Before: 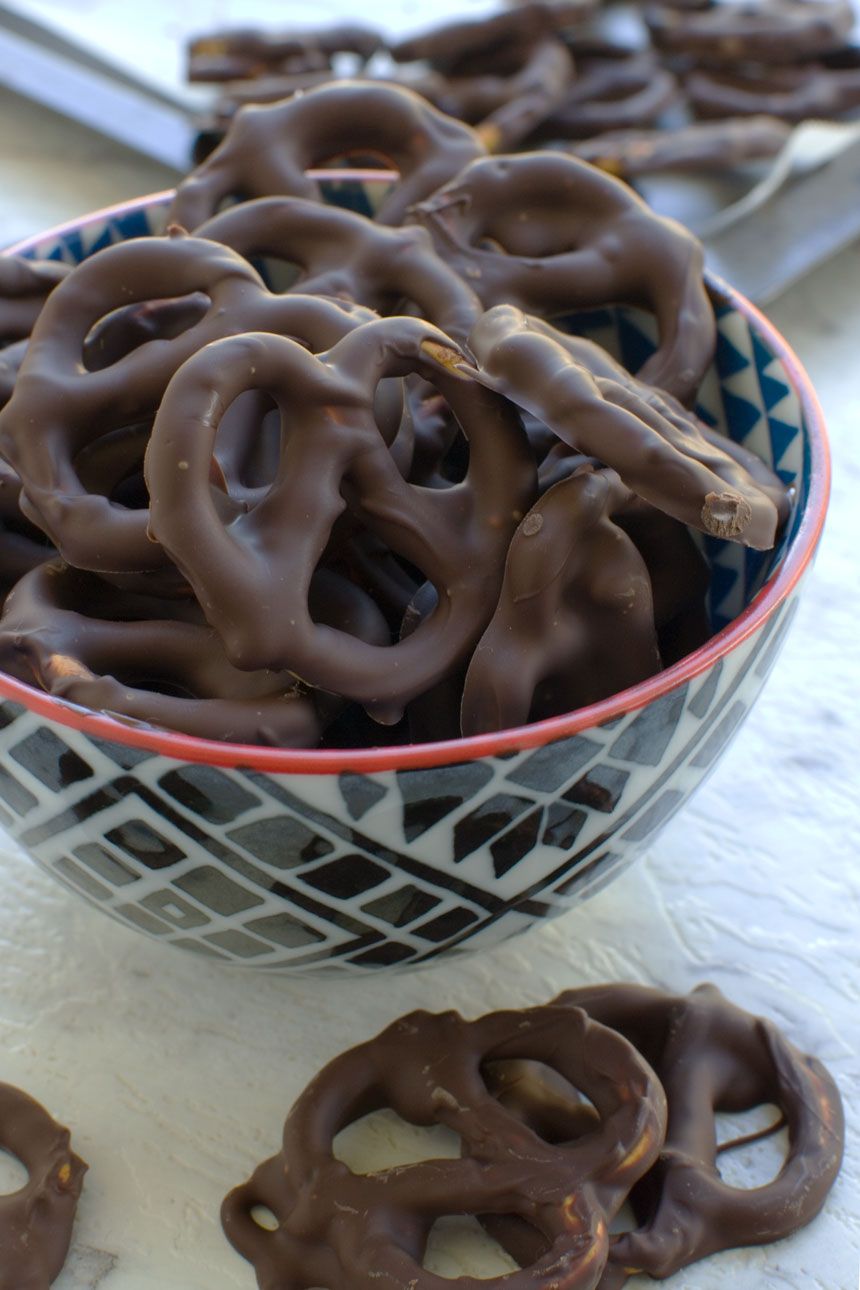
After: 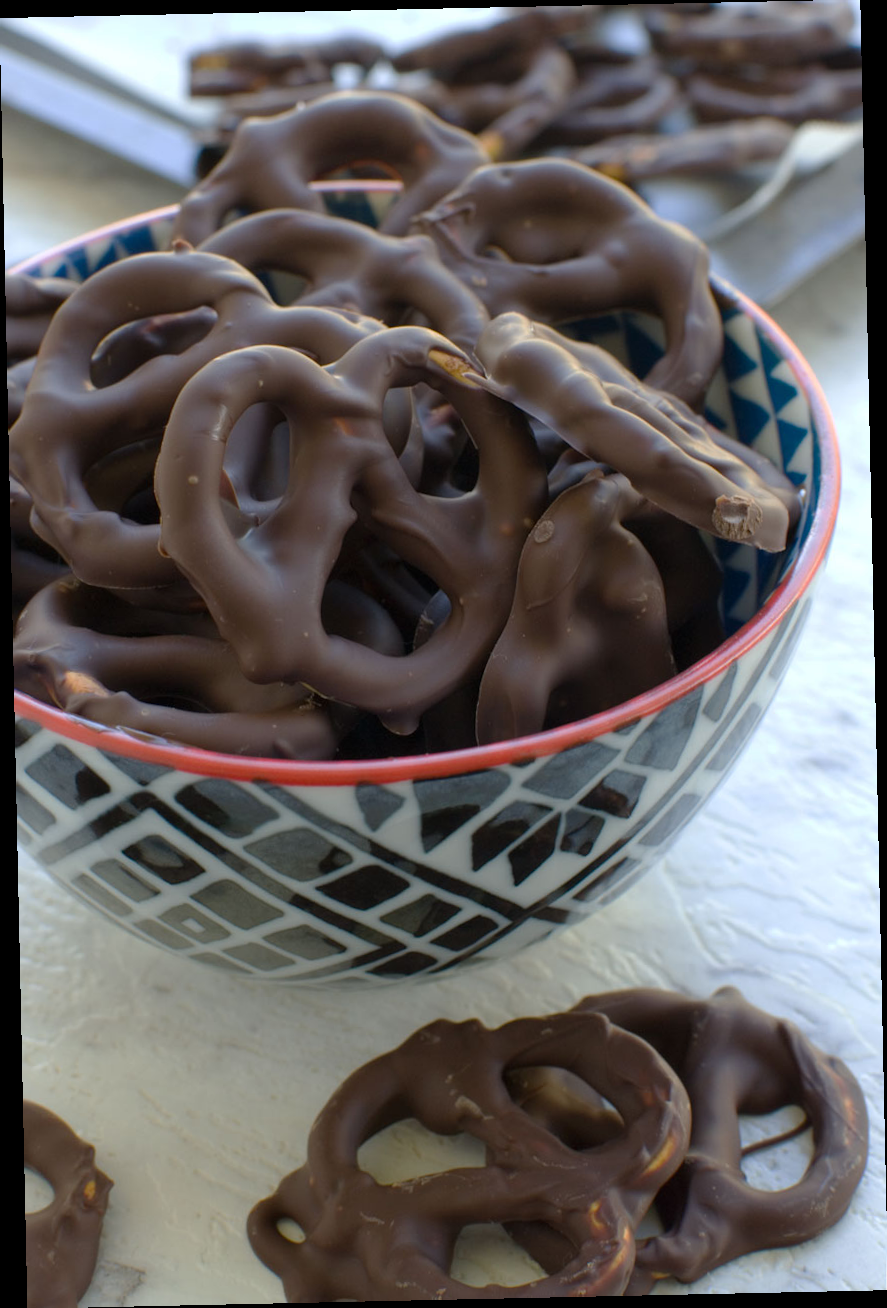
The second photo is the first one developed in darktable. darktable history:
rotate and perspective: rotation -1.24°, automatic cropping off
bloom: size 3%, threshold 100%, strength 0%
